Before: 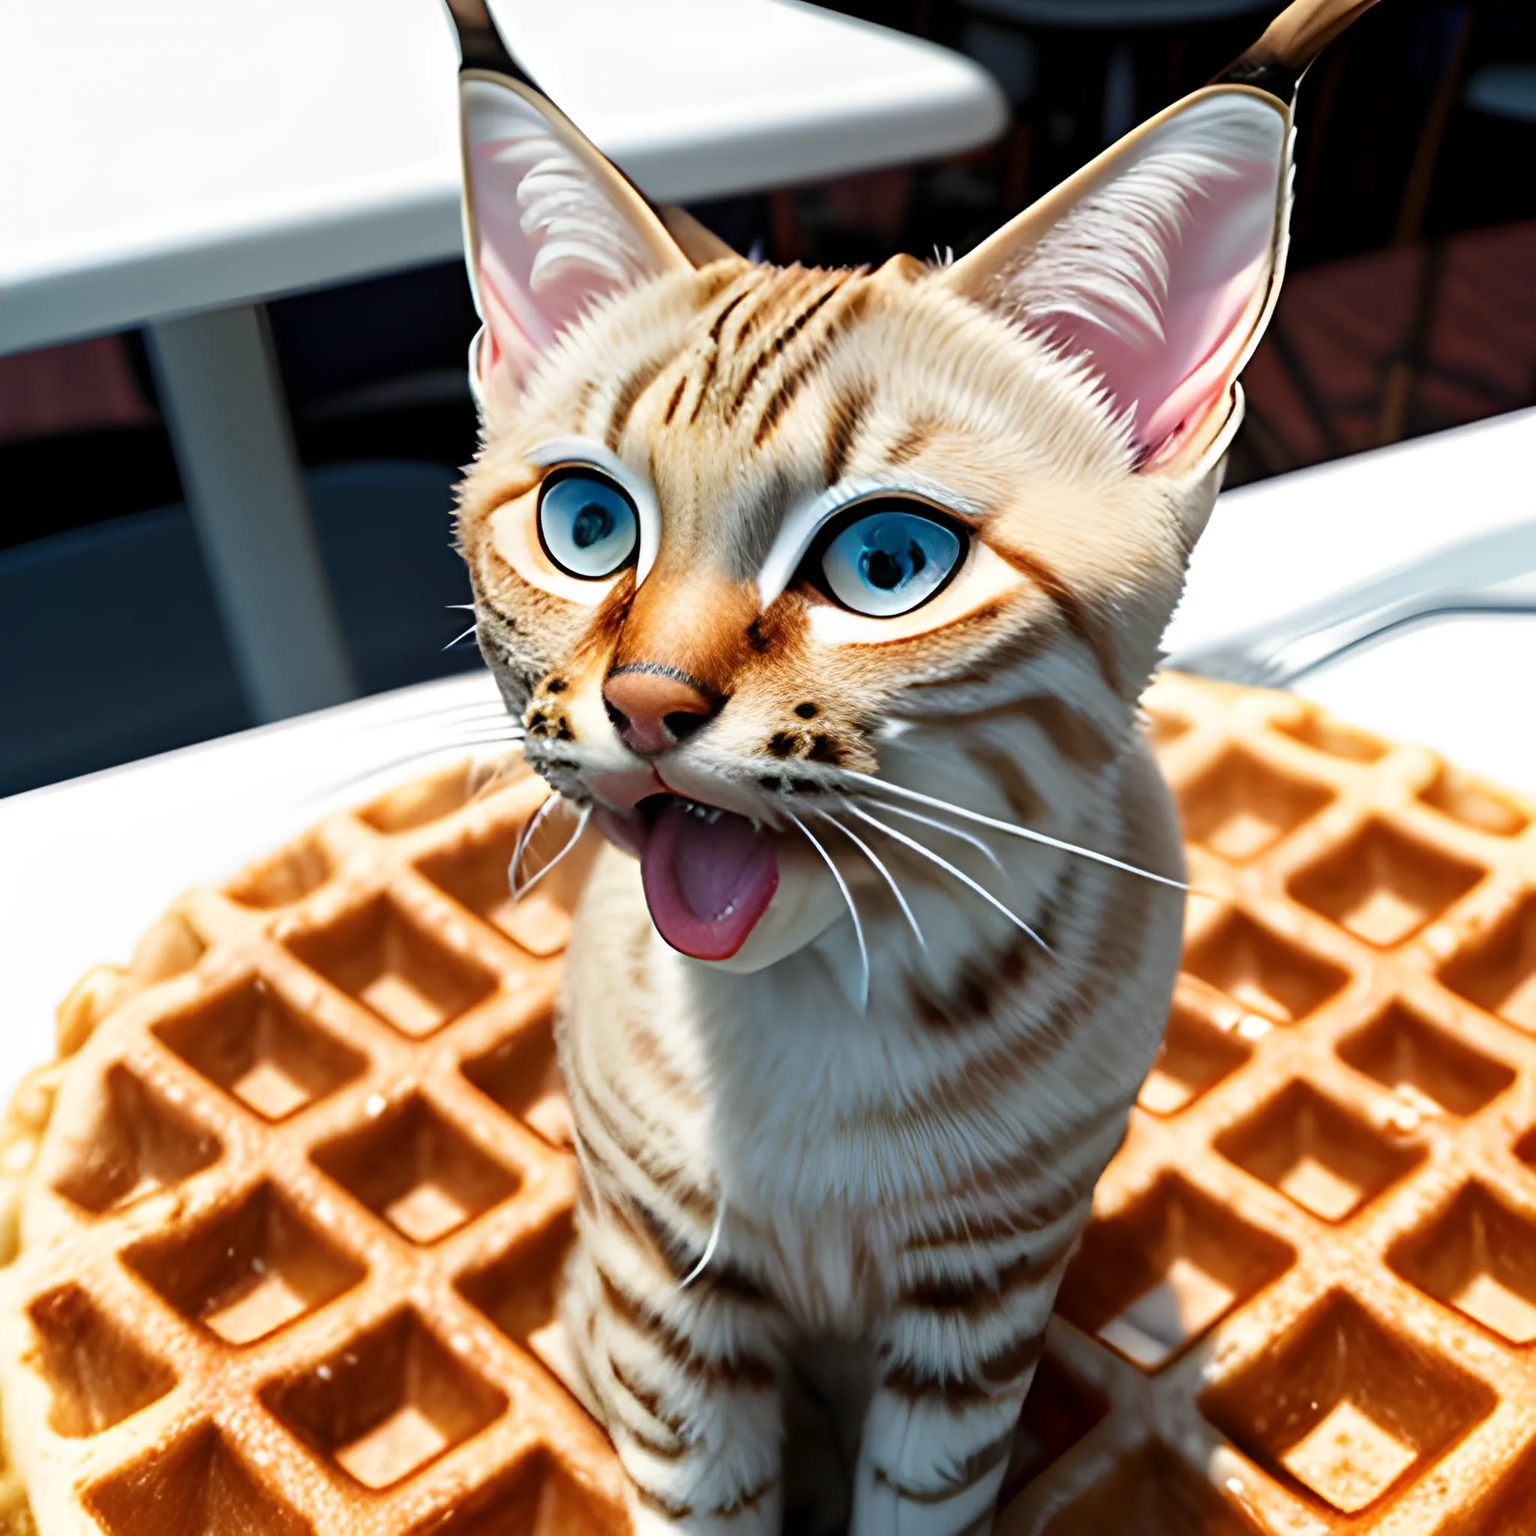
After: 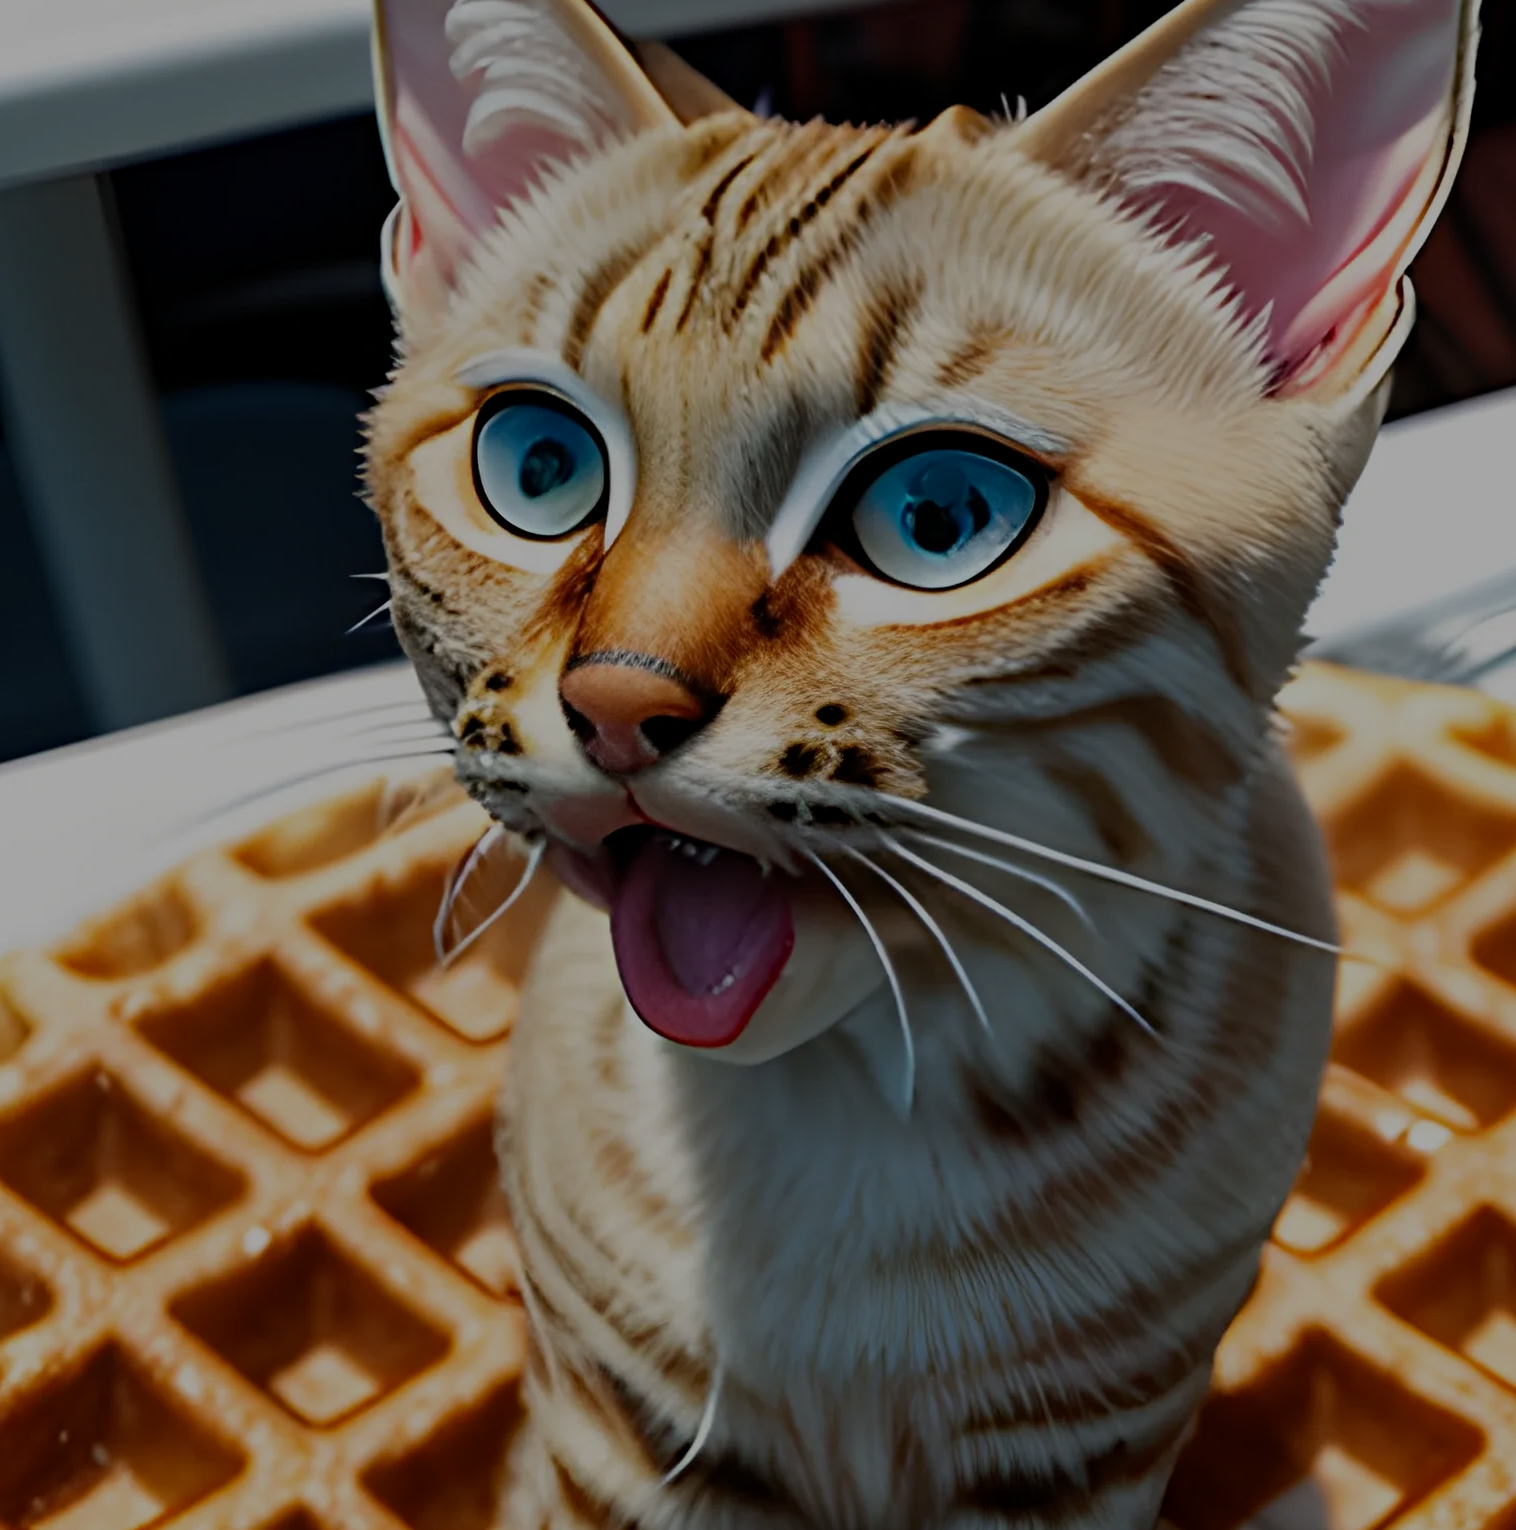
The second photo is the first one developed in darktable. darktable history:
color zones: curves: ch2 [(0, 0.5) (0.143, 0.5) (0.286, 0.416) (0.429, 0.5) (0.571, 0.5) (0.714, 0.5) (0.857, 0.5) (1, 0.5)], mix -122.1%
crop and rotate: left 11.961%, top 11.4%, right 14.003%, bottom 13.88%
exposure: exposure -1.401 EV, compensate highlight preservation false
haze removal: compatibility mode true, adaptive false
